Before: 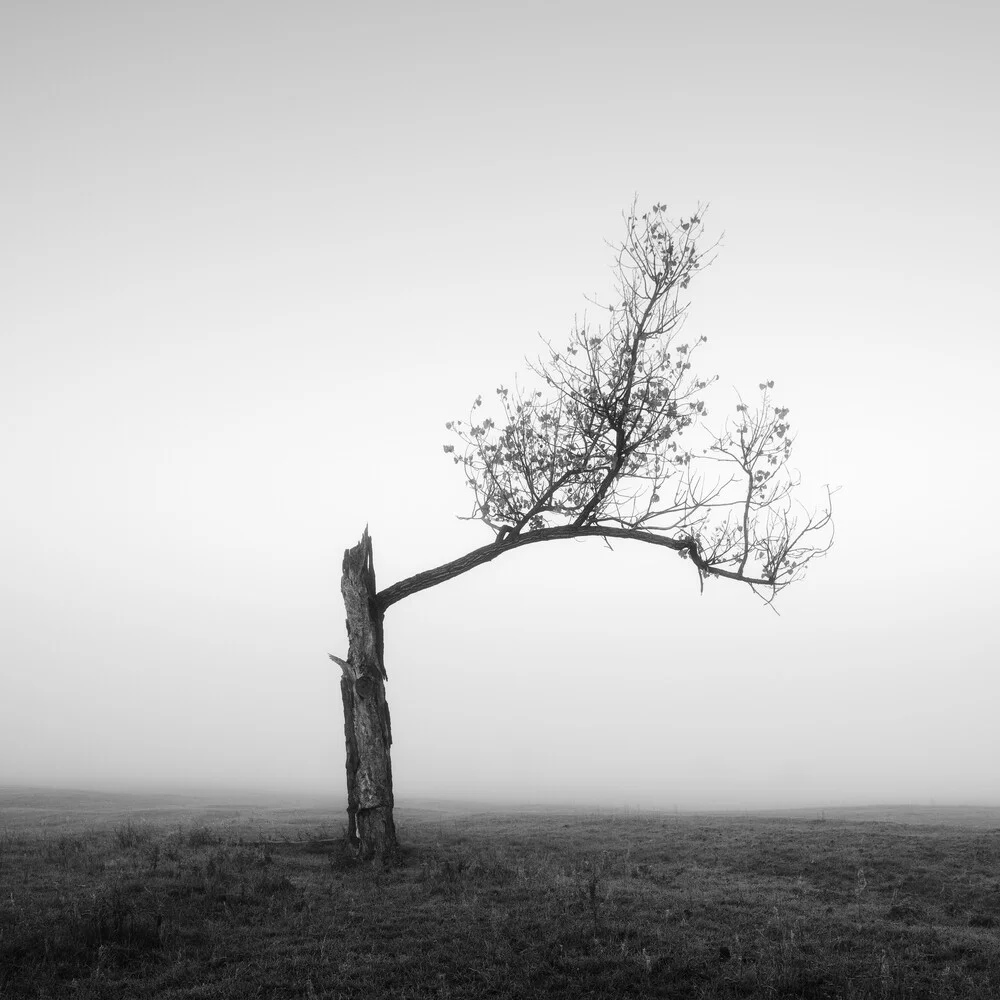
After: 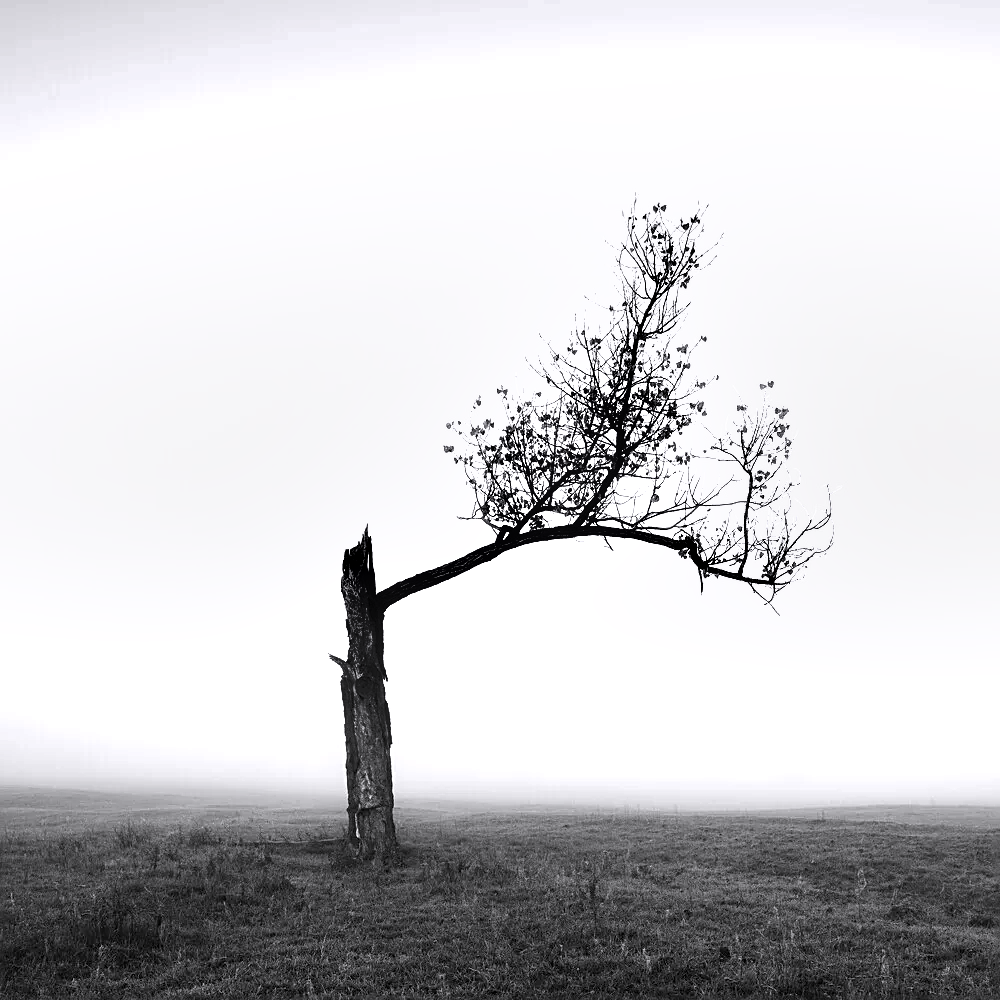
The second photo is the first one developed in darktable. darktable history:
white balance: red 1.004, blue 1.024
exposure: exposure 0.648 EV, compensate highlight preservation false
sharpen: on, module defaults
shadows and highlights: soften with gaussian
rotate and perspective: automatic cropping original format, crop left 0, crop top 0
